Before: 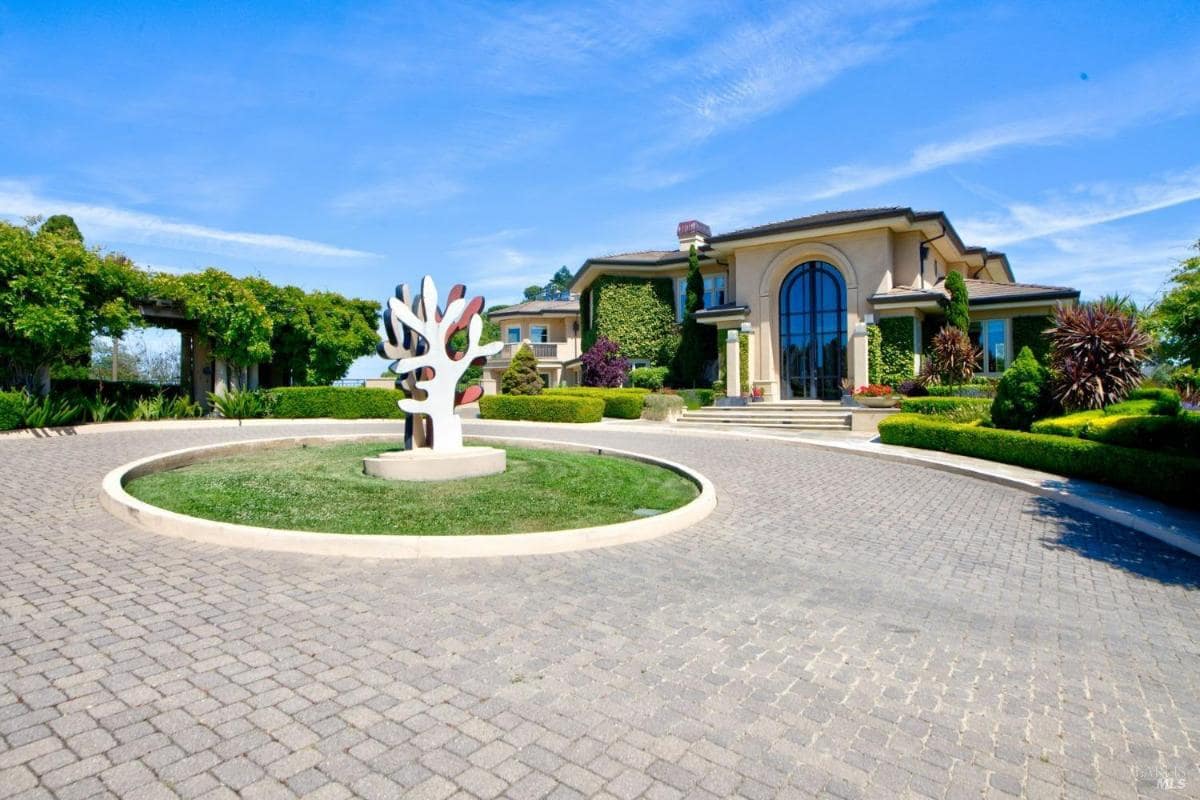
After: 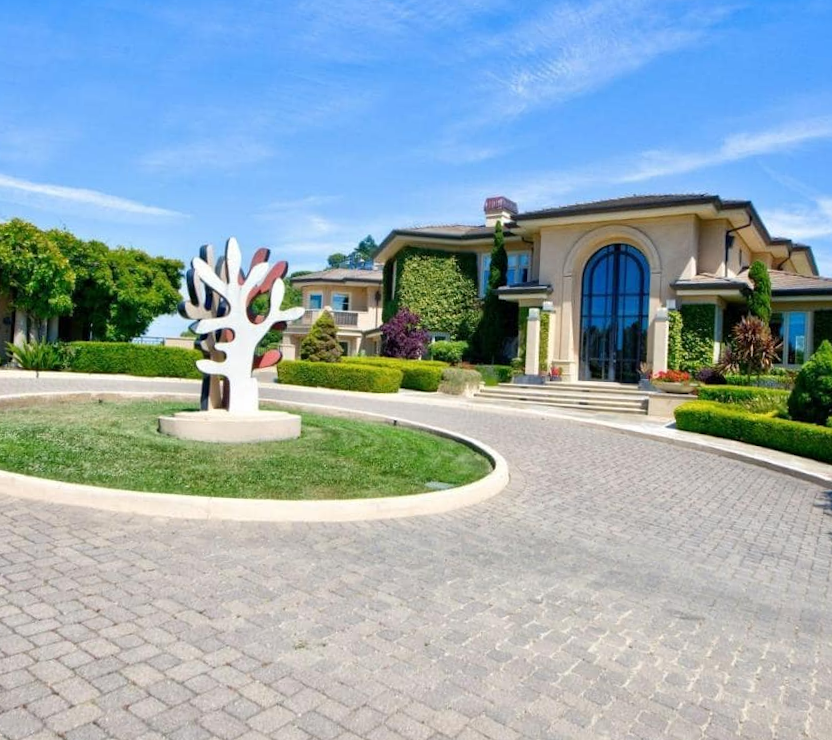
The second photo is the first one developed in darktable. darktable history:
crop and rotate: angle -3.06°, left 14.274%, top 0.03%, right 10.871%, bottom 0.071%
